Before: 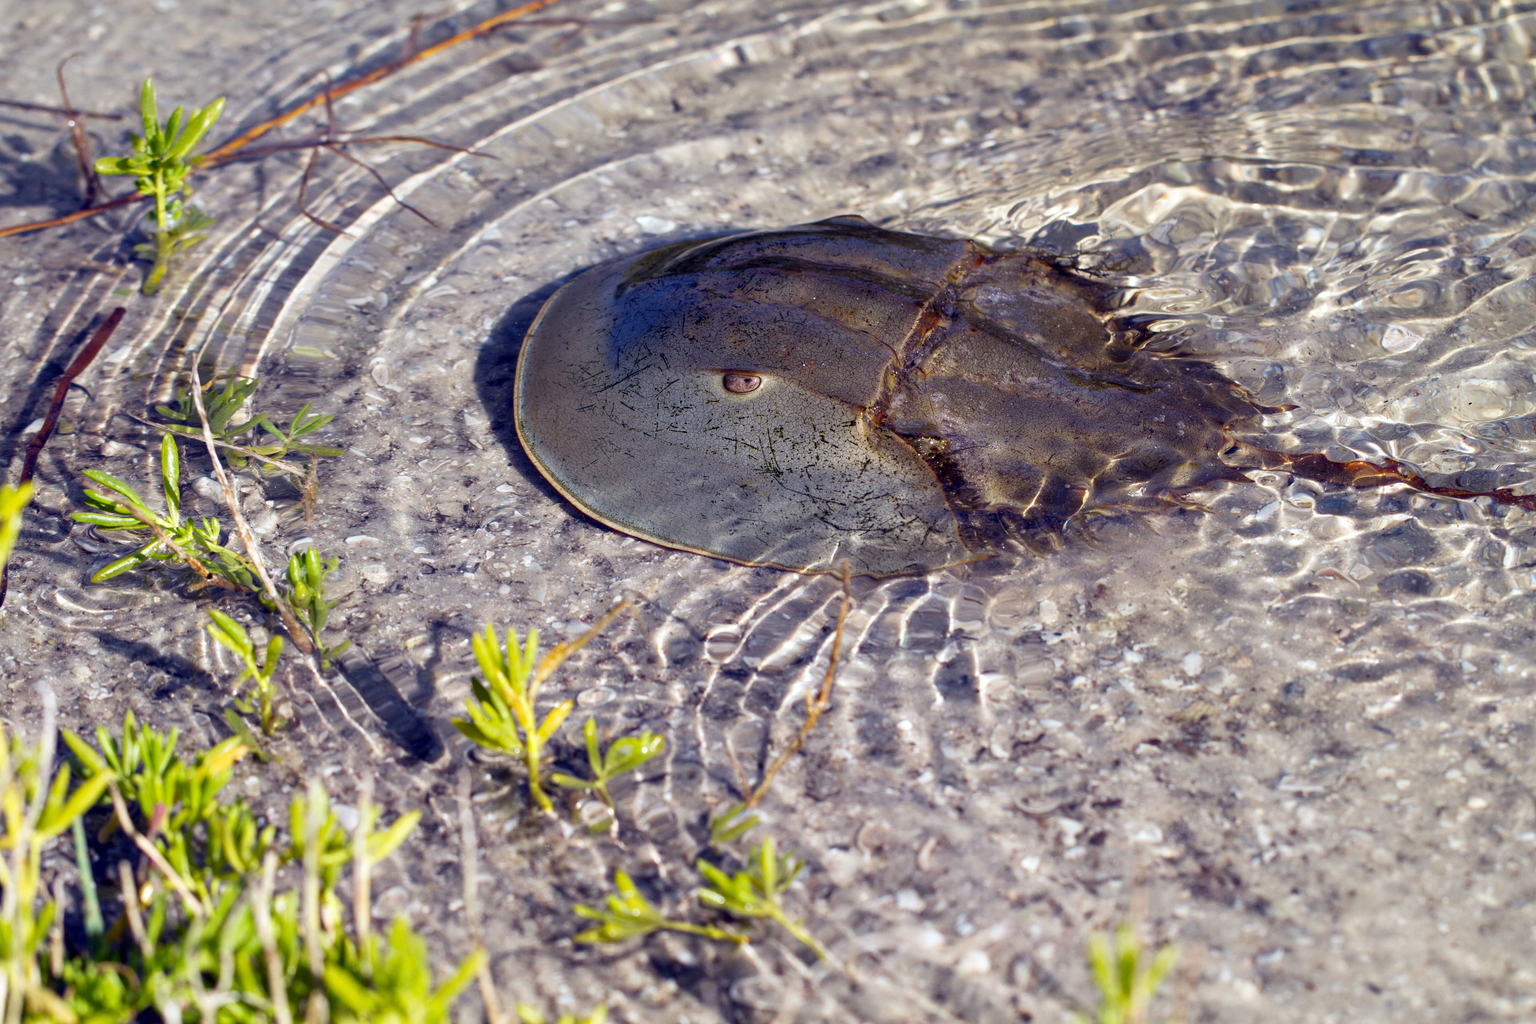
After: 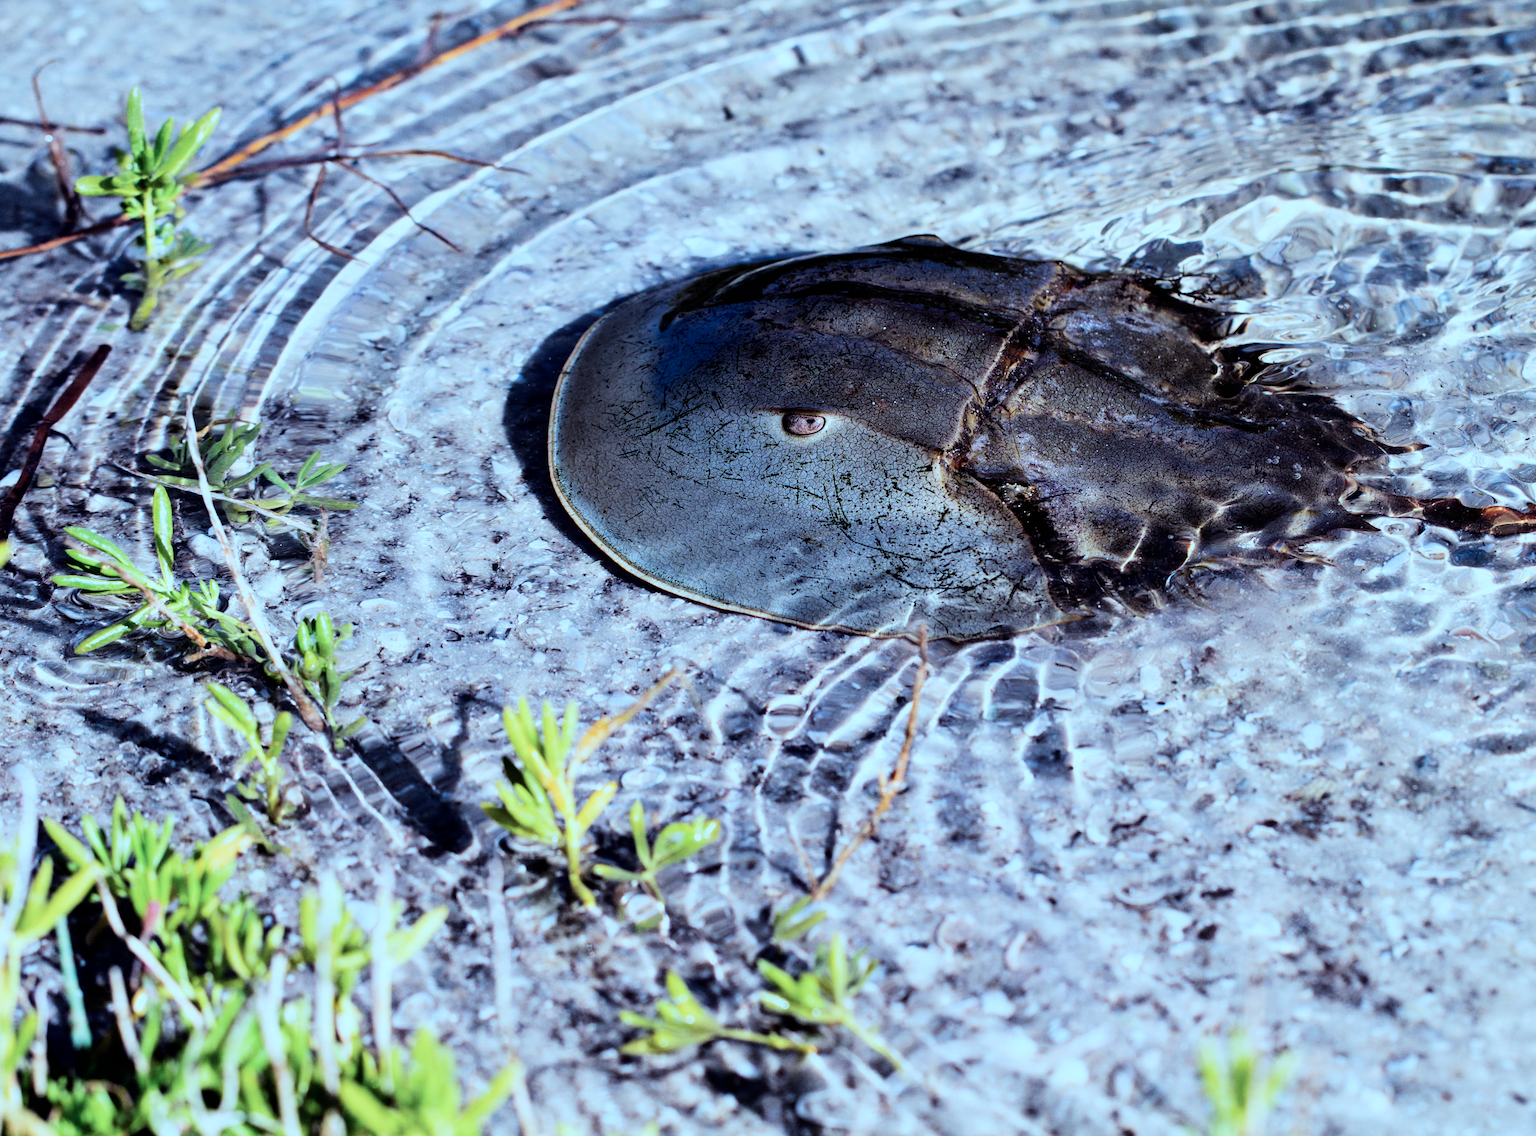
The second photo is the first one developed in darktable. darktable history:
crop and rotate: left 1.088%, right 8.807%
tone equalizer: -8 EV -0.417 EV, -7 EV -0.389 EV, -6 EV -0.333 EV, -5 EV -0.222 EV, -3 EV 0.222 EV, -2 EV 0.333 EV, -1 EV 0.389 EV, +0 EV 0.417 EV, edges refinement/feathering 500, mask exposure compensation -1.57 EV, preserve details no
color correction: highlights a* -11.71, highlights b* -15.58
filmic rgb: black relative exposure -5 EV, hardness 2.88, contrast 1.4, highlights saturation mix -30%
white balance: red 1.127, blue 0.943
rotate and perspective: rotation -0.45°, automatic cropping original format, crop left 0.008, crop right 0.992, crop top 0.012, crop bottom 0.988
color calibration: x 0.396, y 0.386, temperature 3669 K
